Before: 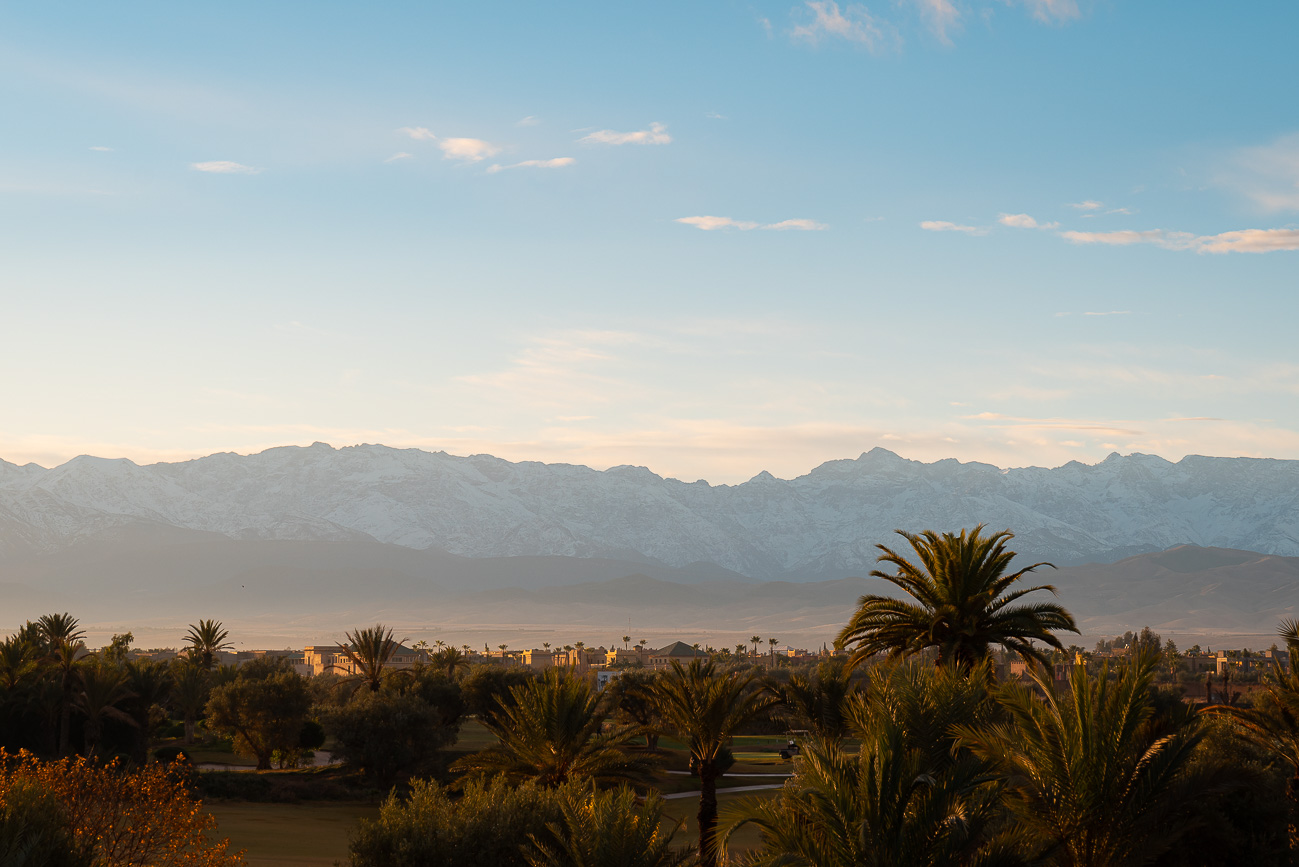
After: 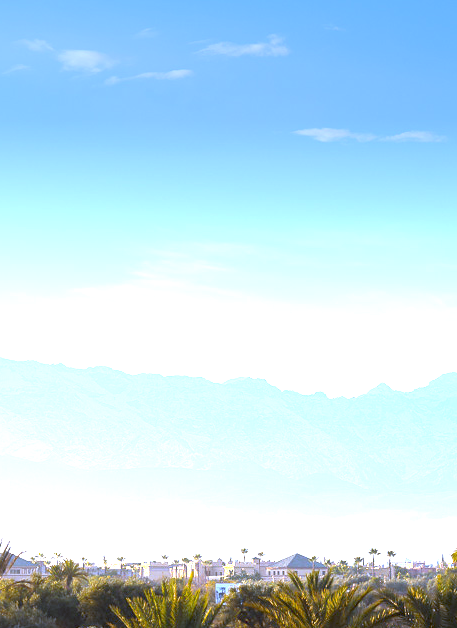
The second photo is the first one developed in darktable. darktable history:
graduated density: density -3.9 EV
rotate and perspective: crop left 0, crop top 0
crop and rotate: left 29.476%, top 10.214%, right 35.32%, bottom 17.333%
white balance: red 0.766, blue 1.537
